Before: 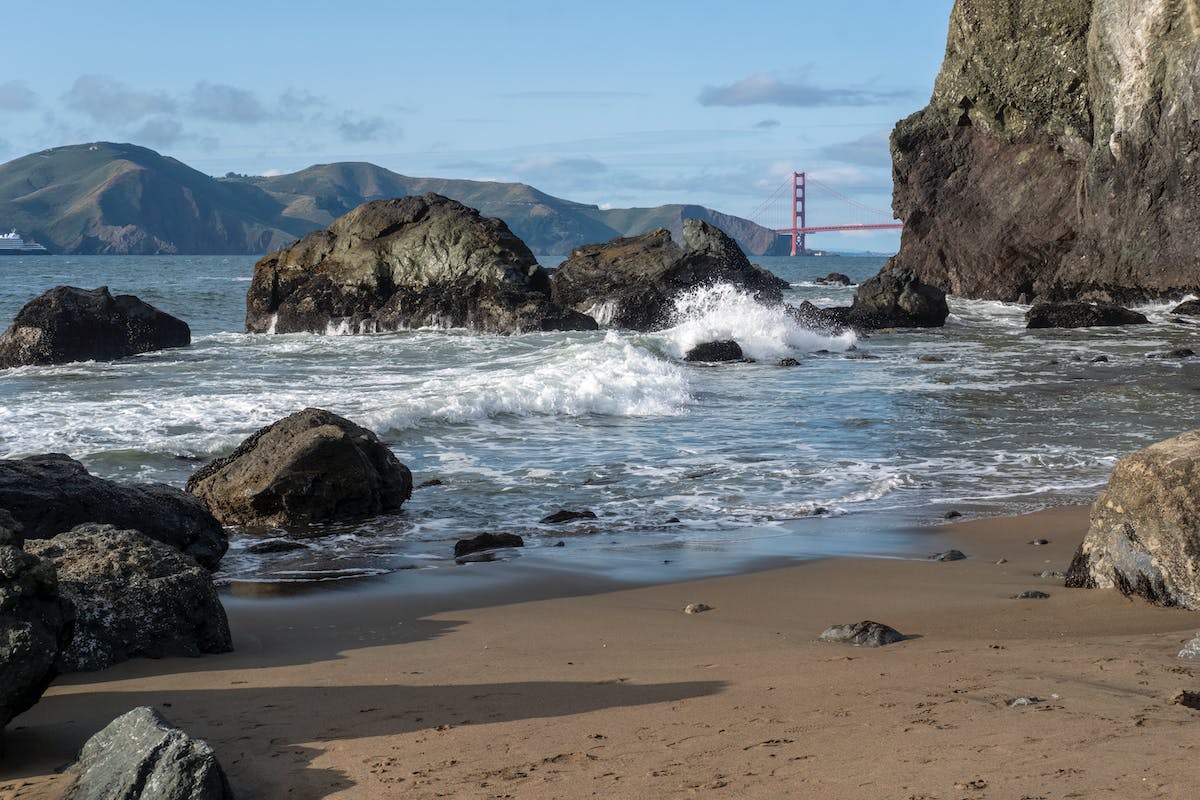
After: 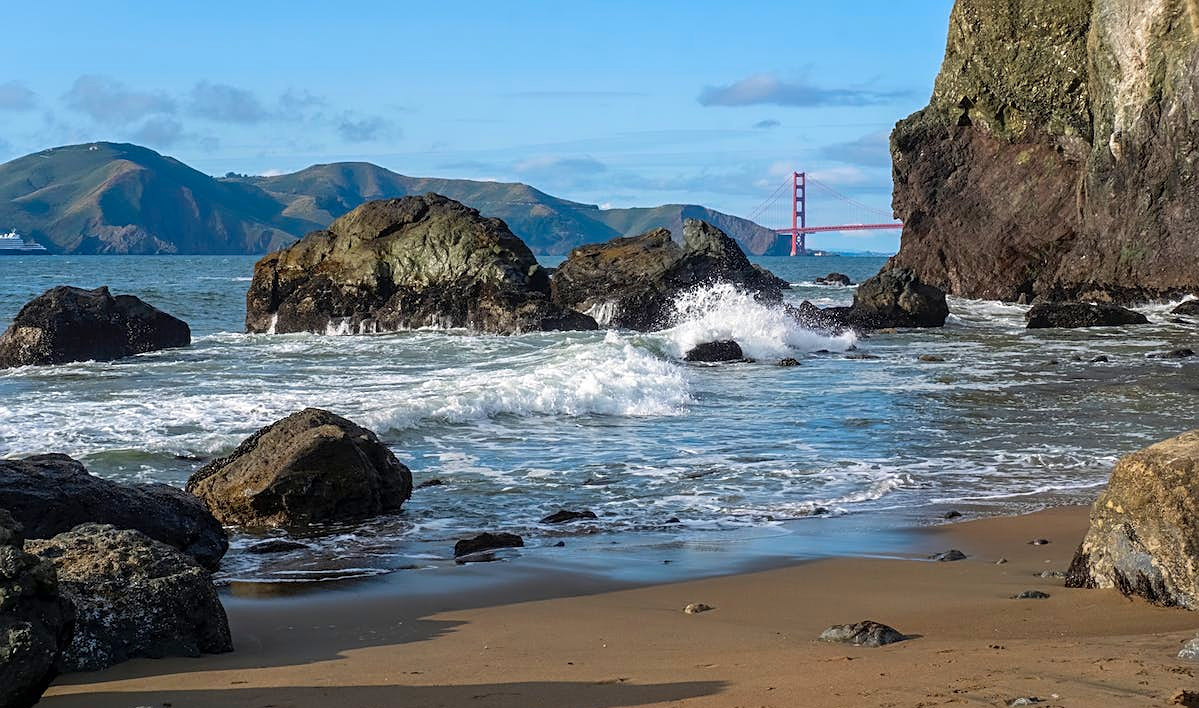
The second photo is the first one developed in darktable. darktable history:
sharpen: on, module defaults
contrast brightness saturation: saturation 0.483
crop and rotate: top 0%, bottom 11.429%
